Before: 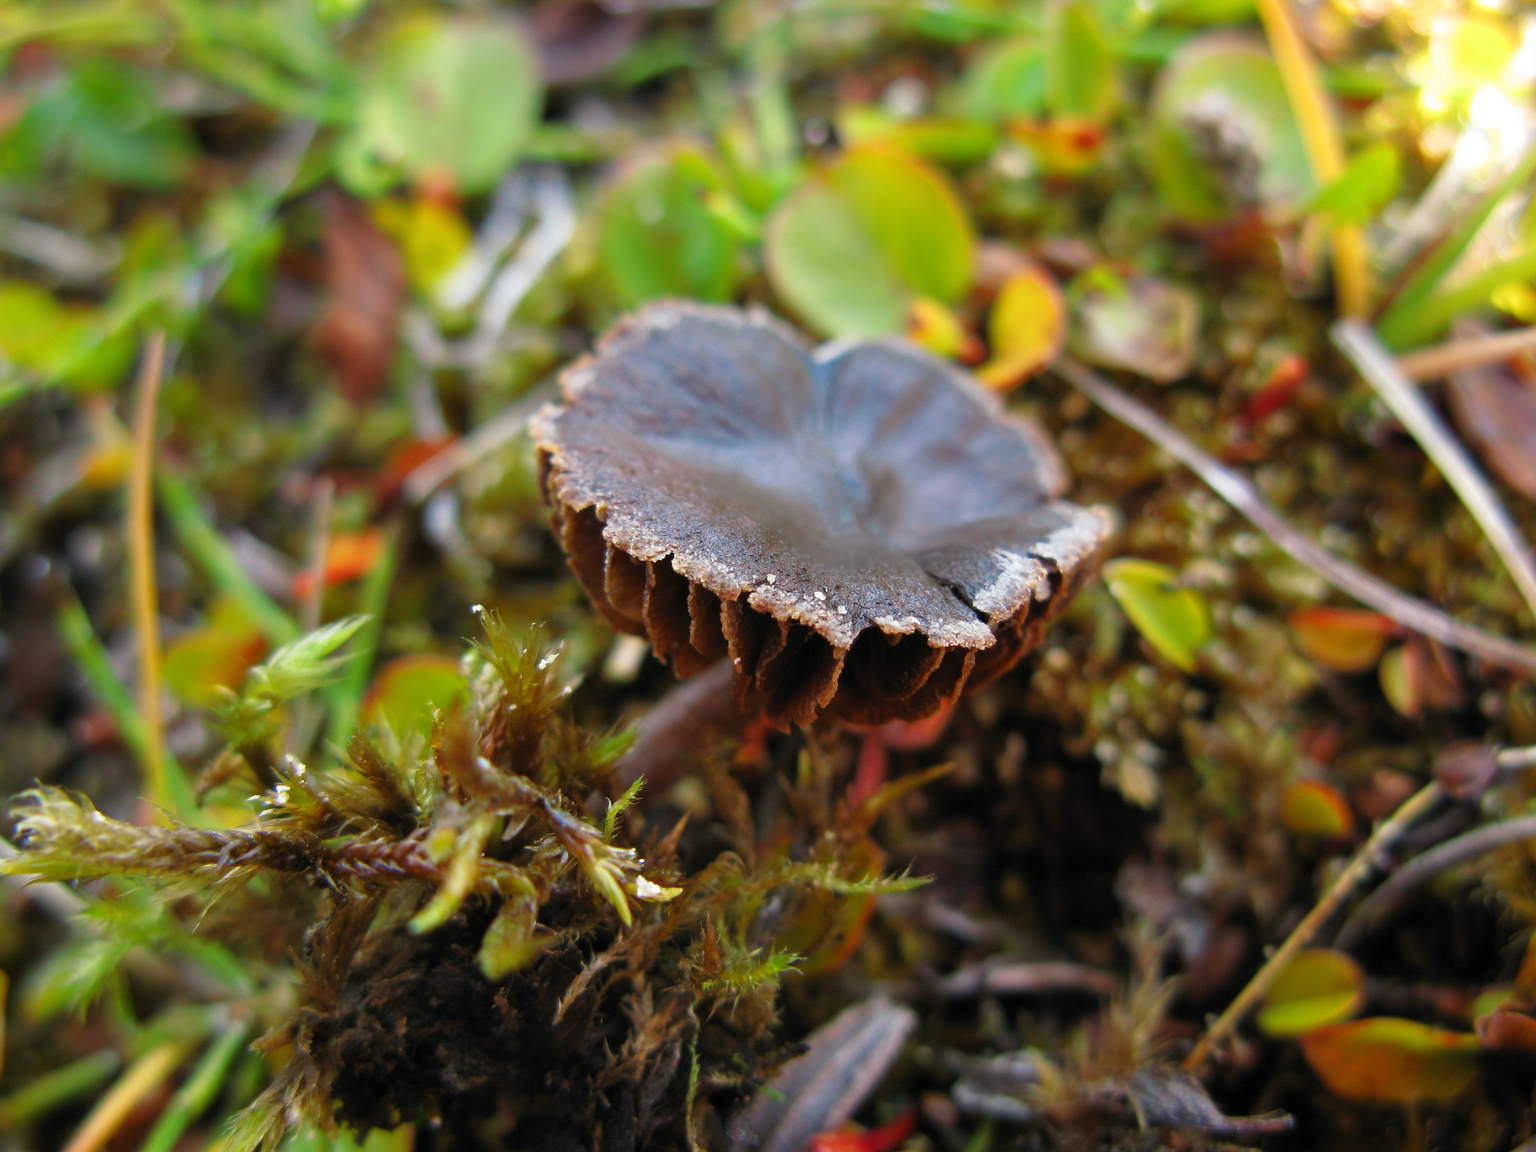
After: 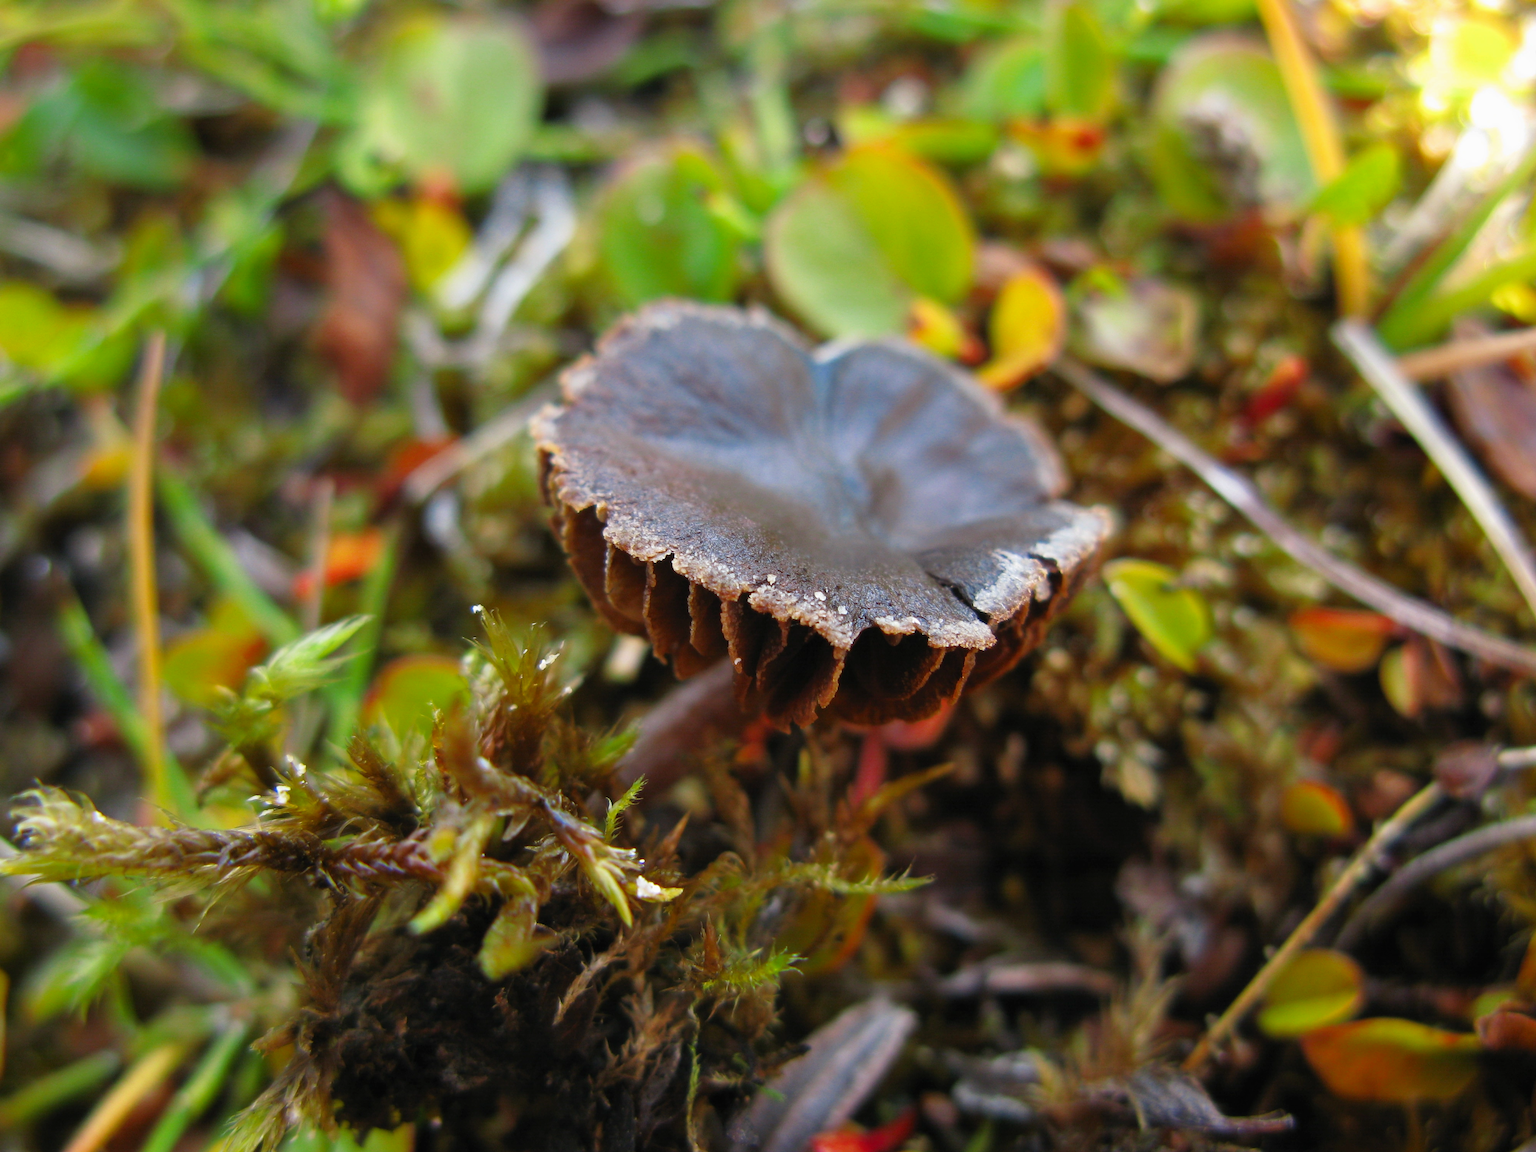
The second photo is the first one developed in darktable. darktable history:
contrast brightness saturation: contrast -0.02, brightness -0.01, saturation 0.03
exposure: compensate highlight preservation false
